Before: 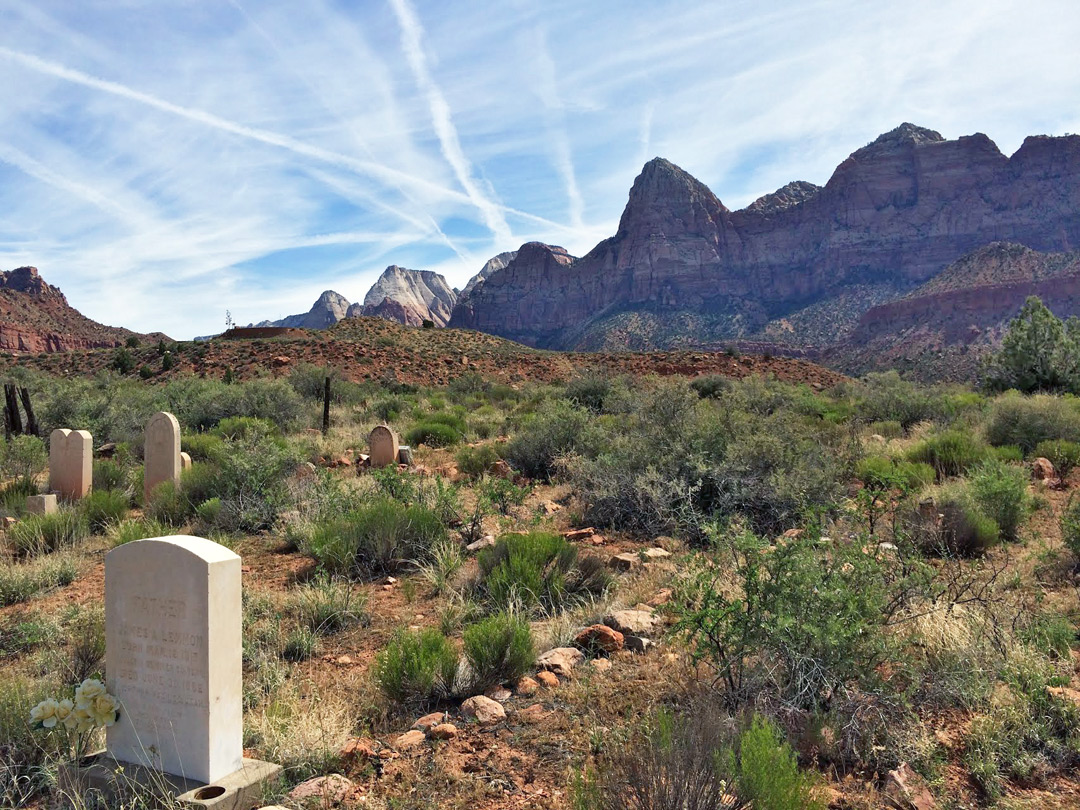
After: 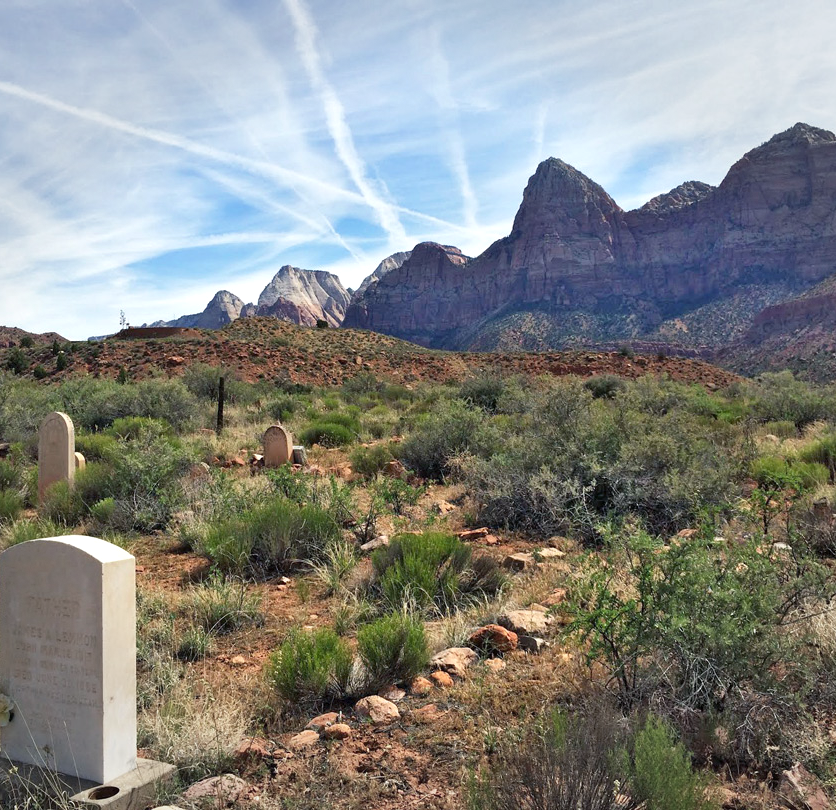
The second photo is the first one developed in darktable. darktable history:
exposure: exposure 0.127 EV, compensate highlight preservation false
vignetting: fall-off start 91%, fall-off radius 39.39%, brightness -0.182, saturation -0.3, width/height ratio 1.219, shape 1.3, dithering 8-bit output, unbound false
crop: left 9.88%, right 12.664%
